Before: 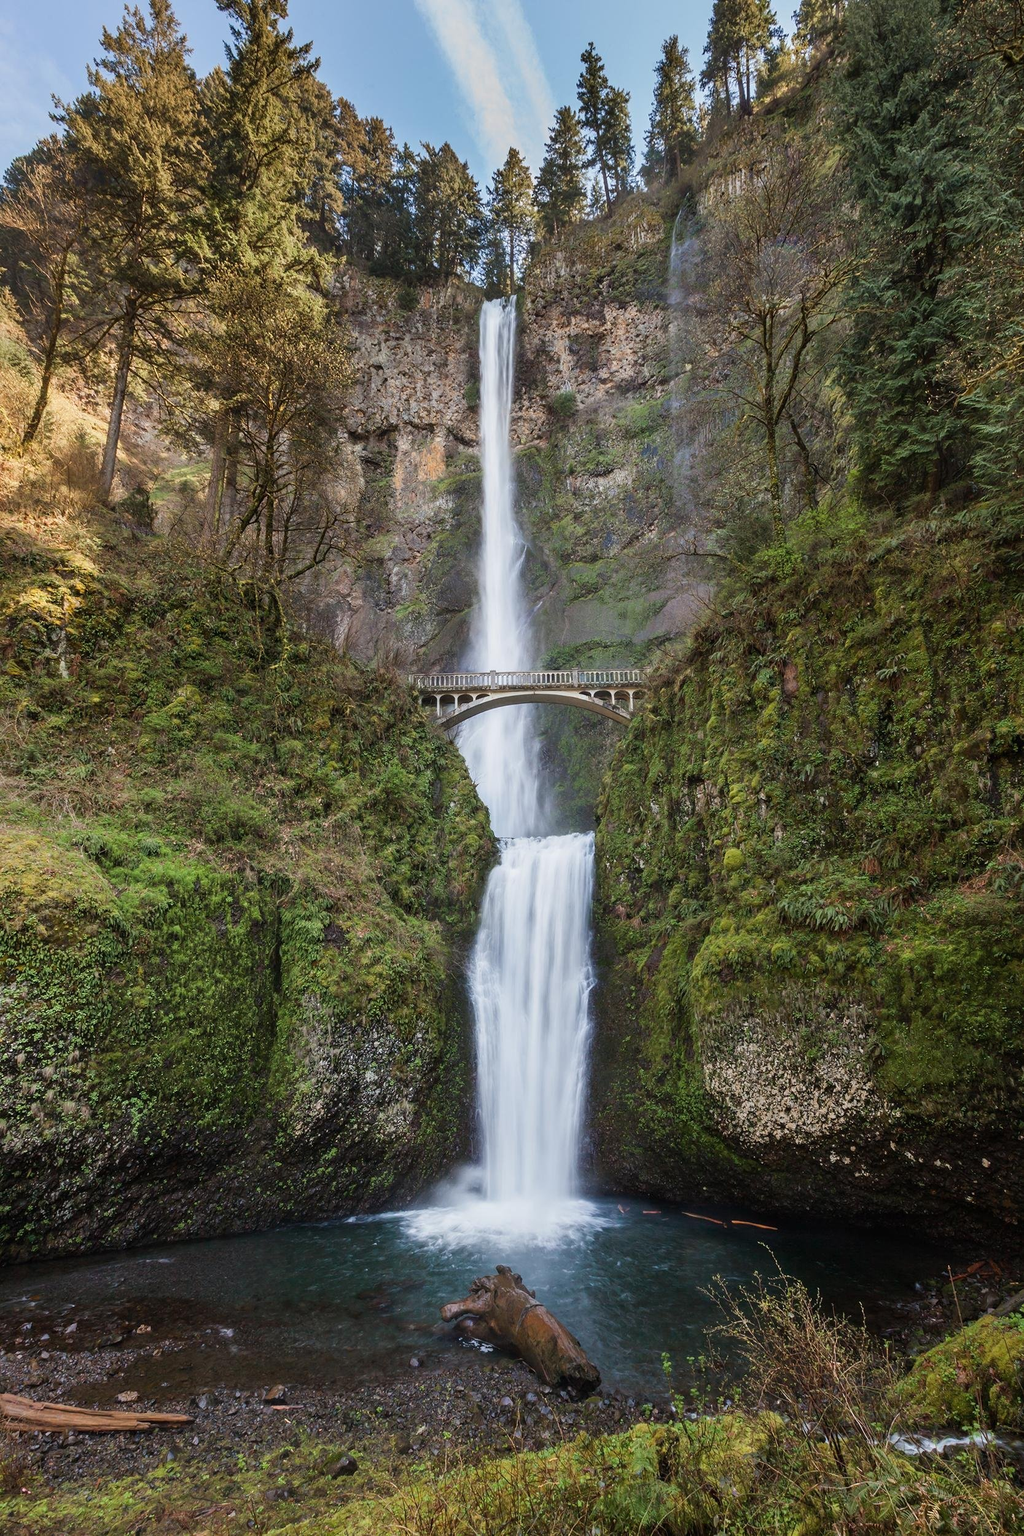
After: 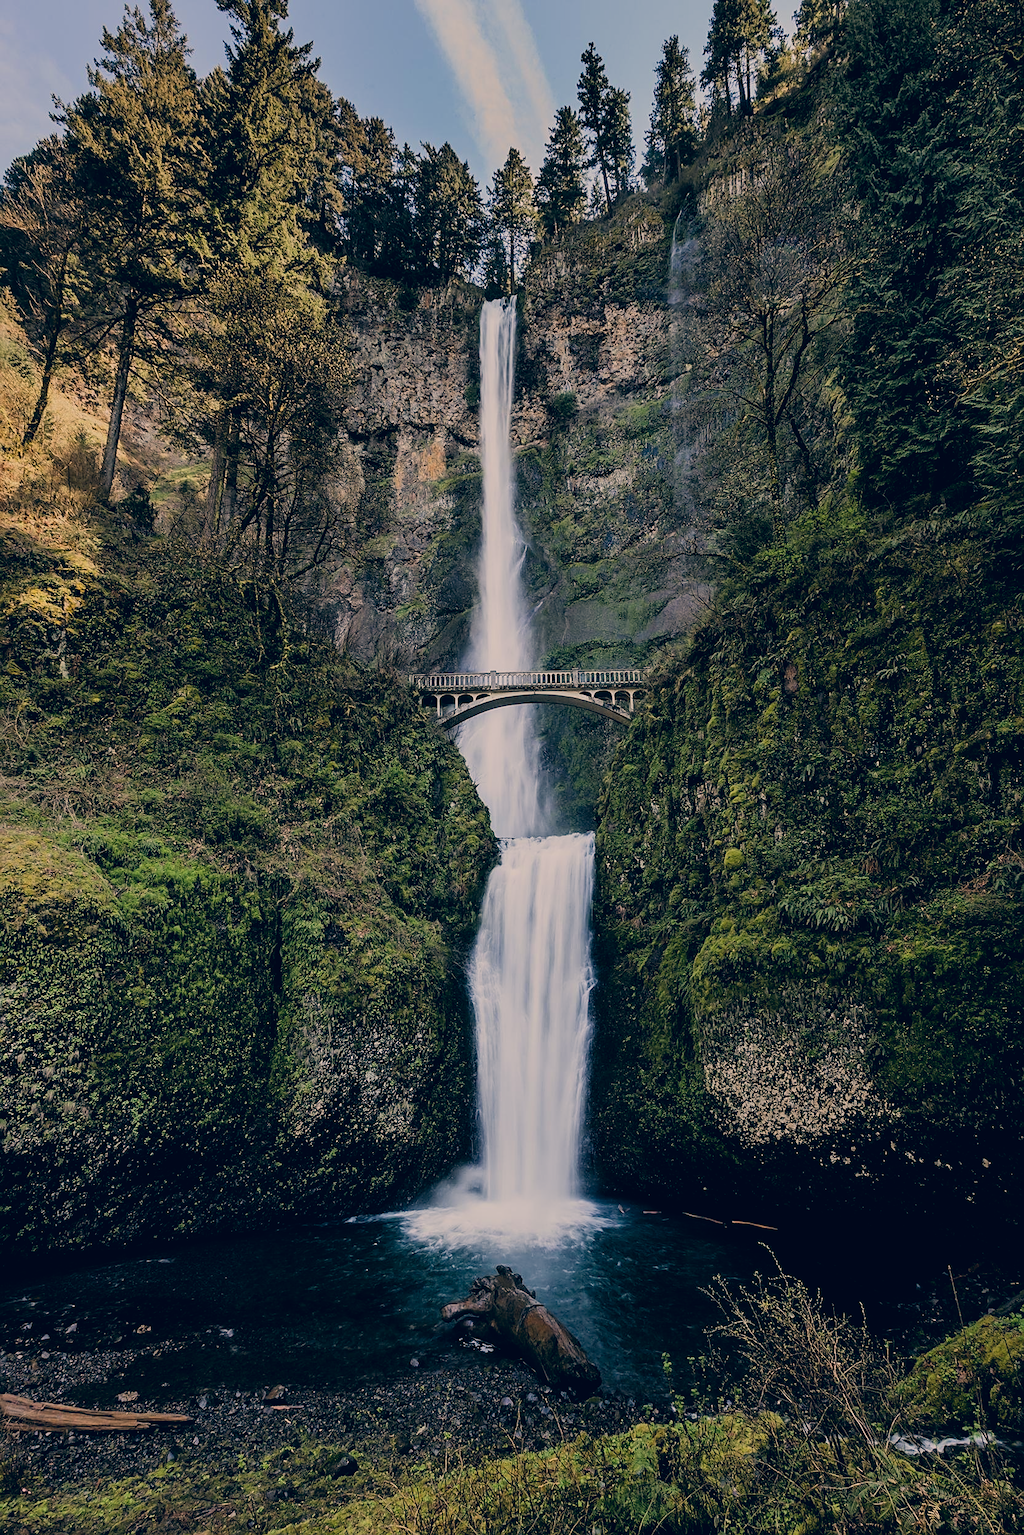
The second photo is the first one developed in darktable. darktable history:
filmic rgb: black relative exposure -7.5 EV, white relative exposure 5 EV, hardness 3.33, contrast 1.297
color correction: highlights a* 10.31, highlights b* 14.33, shadows a* -9.99, shadows b* -14.9
exposure: exposure -0.488 EV, compensate exposure bias true, compensate highlight preservation false
sharpen: on, module defaults
